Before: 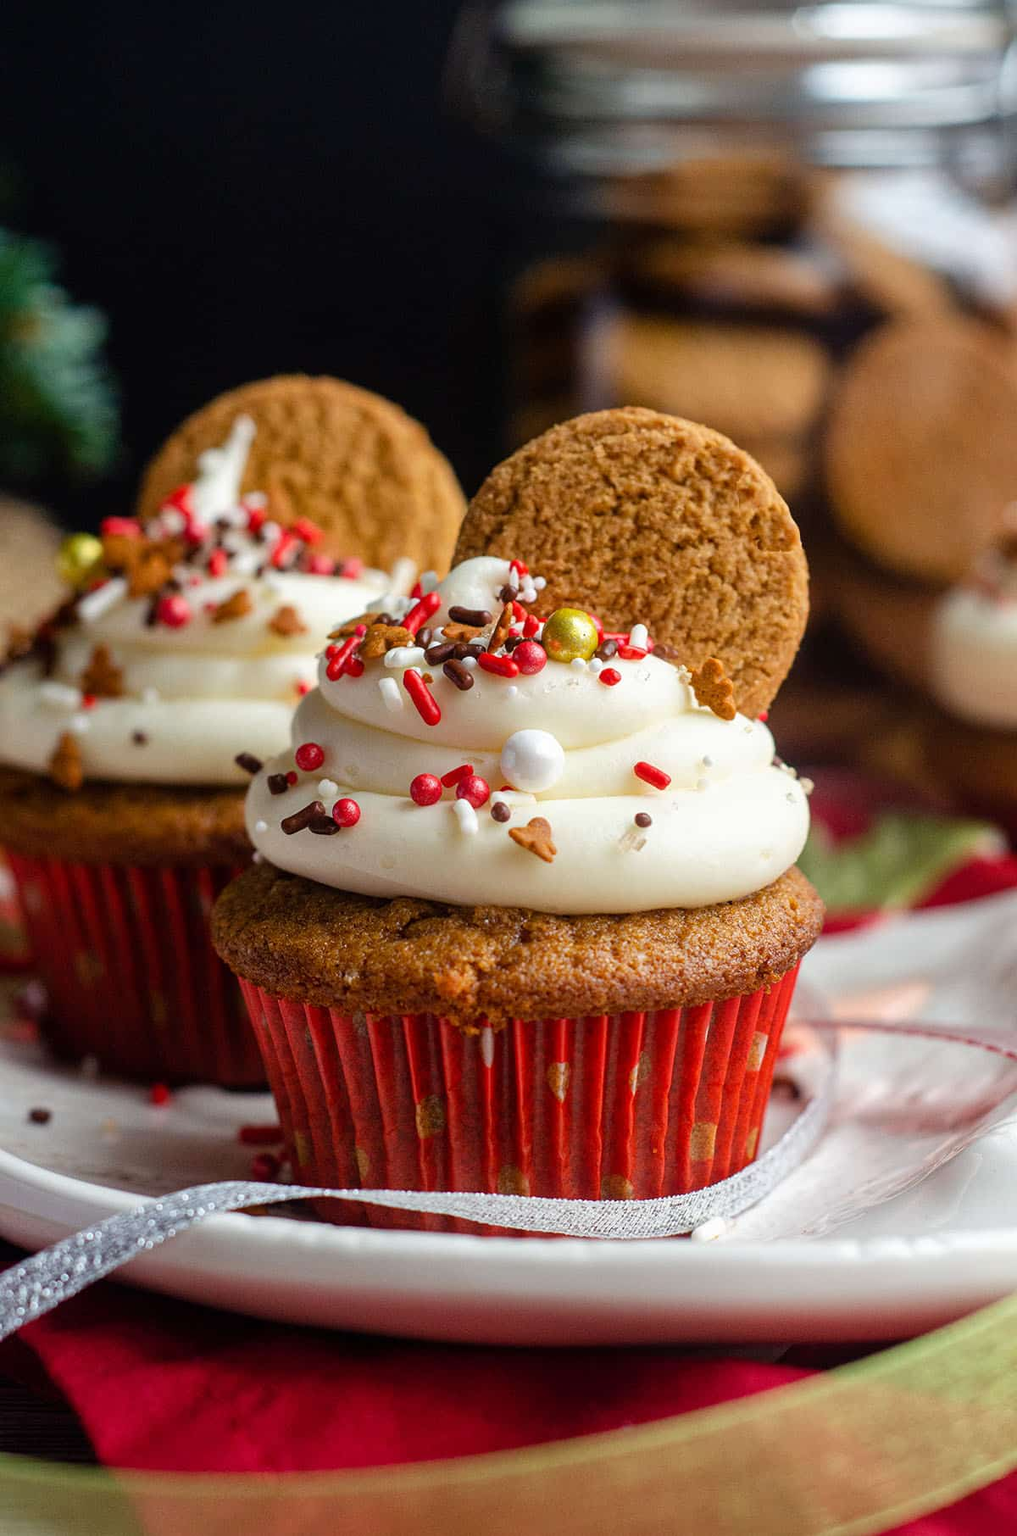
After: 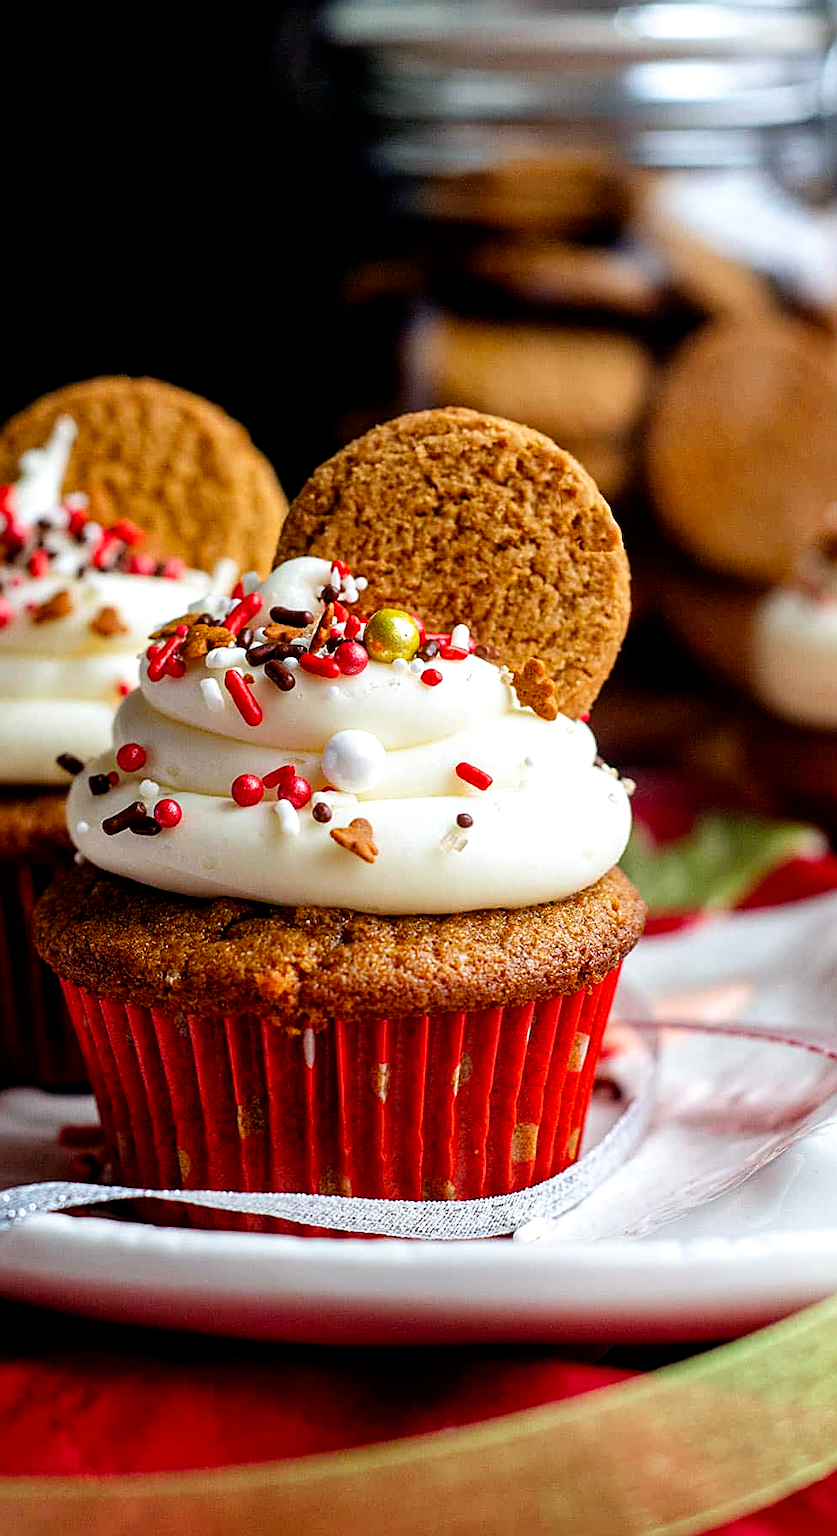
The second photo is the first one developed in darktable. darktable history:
crop: left 17.621%, bottom 0.042%
color calibration: x 0.356, y 0.368, temperature 4715.14 K
filmic rgb: black relative exposure -8.7 EV, white relative exposure 2.73 EV, threshold 5.99 EV, target black luminance 0%, hardness 6.28, latitude 77.36%, contrast 1.328, shadows ↔ highlights balance -0.357%, add noise in highlights 0.001, preserve chrominance no, color science v3 (2019), use custom middle-gray values true, contrast in highlights soft, enable highlight reconstruction true
sharpen: on, module defaults
